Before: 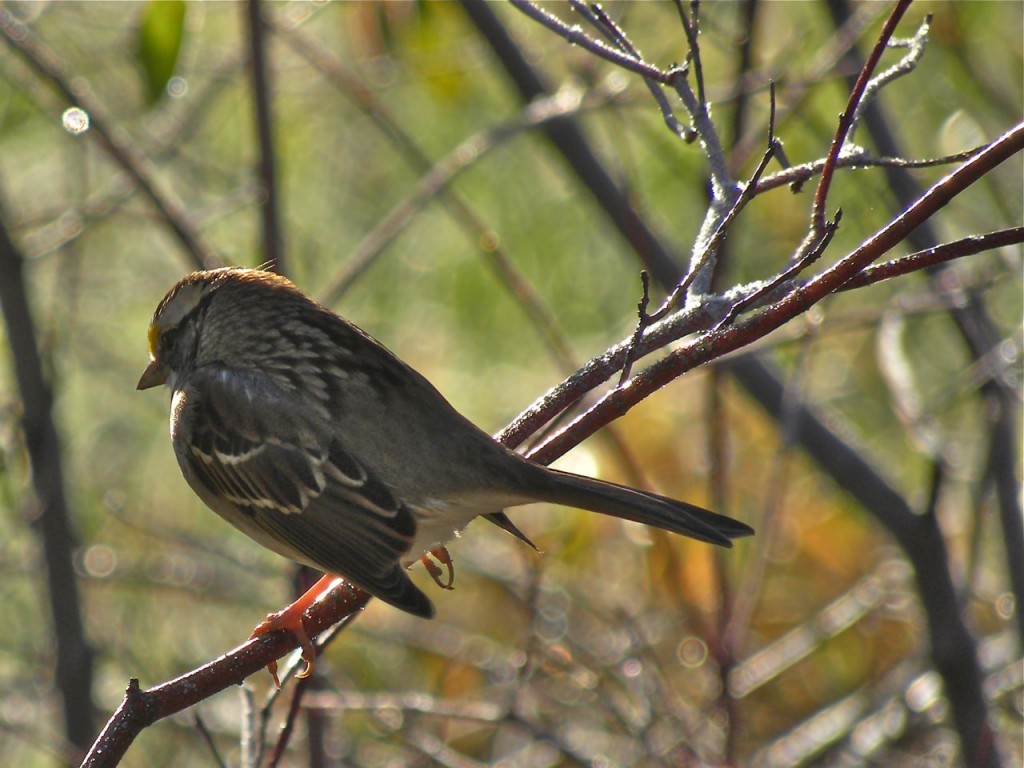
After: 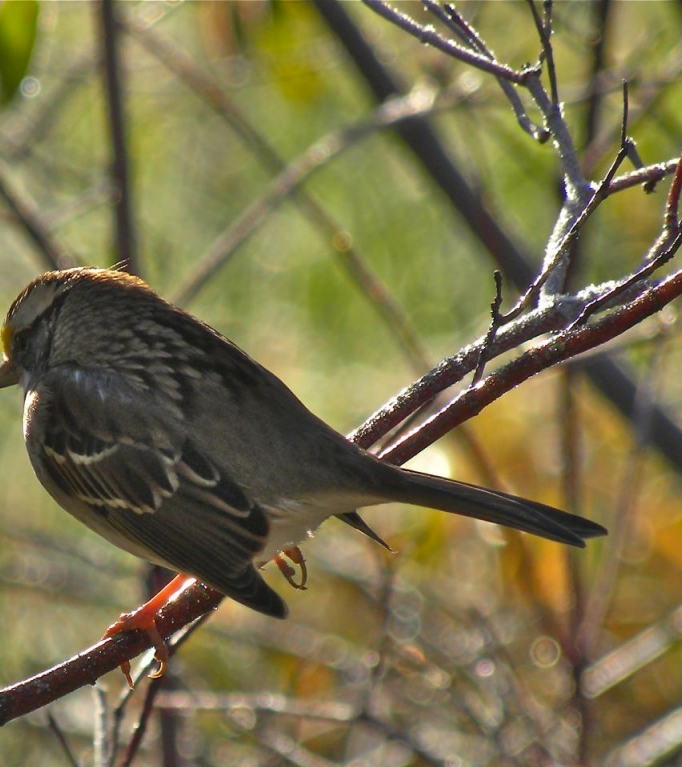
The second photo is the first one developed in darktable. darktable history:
color balance rgb: shadows lift › luminance -9.587%, perceptual saturation grading › global saturation 19.984%, global vibrance -24.109%
crop and rotate: left 14.402%, right 18.969%
